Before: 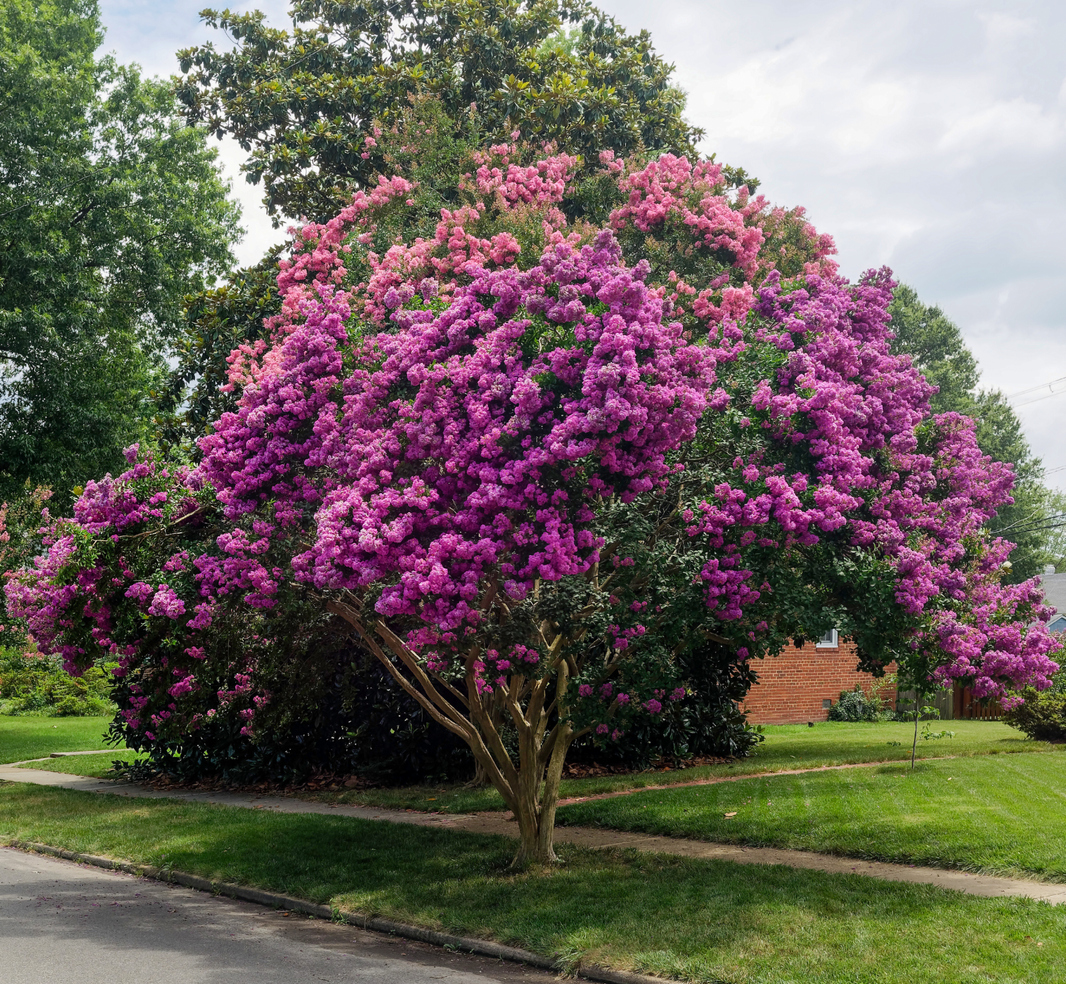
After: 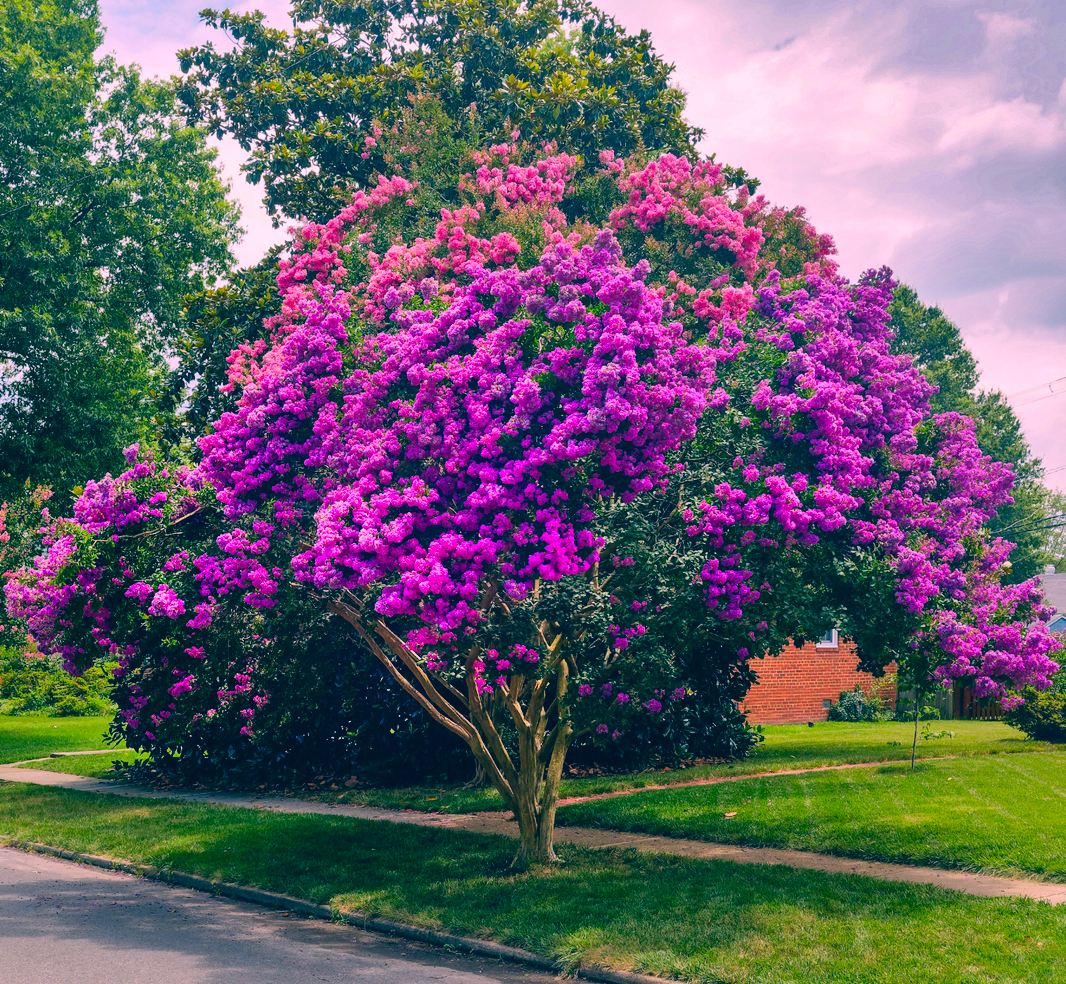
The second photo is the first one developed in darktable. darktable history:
shadows and highlights: white point adjustment 0.1, highlights -70, soften with gaussian
color correction: highlights a* 17.03, highlights b* 0.205, shadows a* -15.38, shadows b* -14.56, saturation 1.5
